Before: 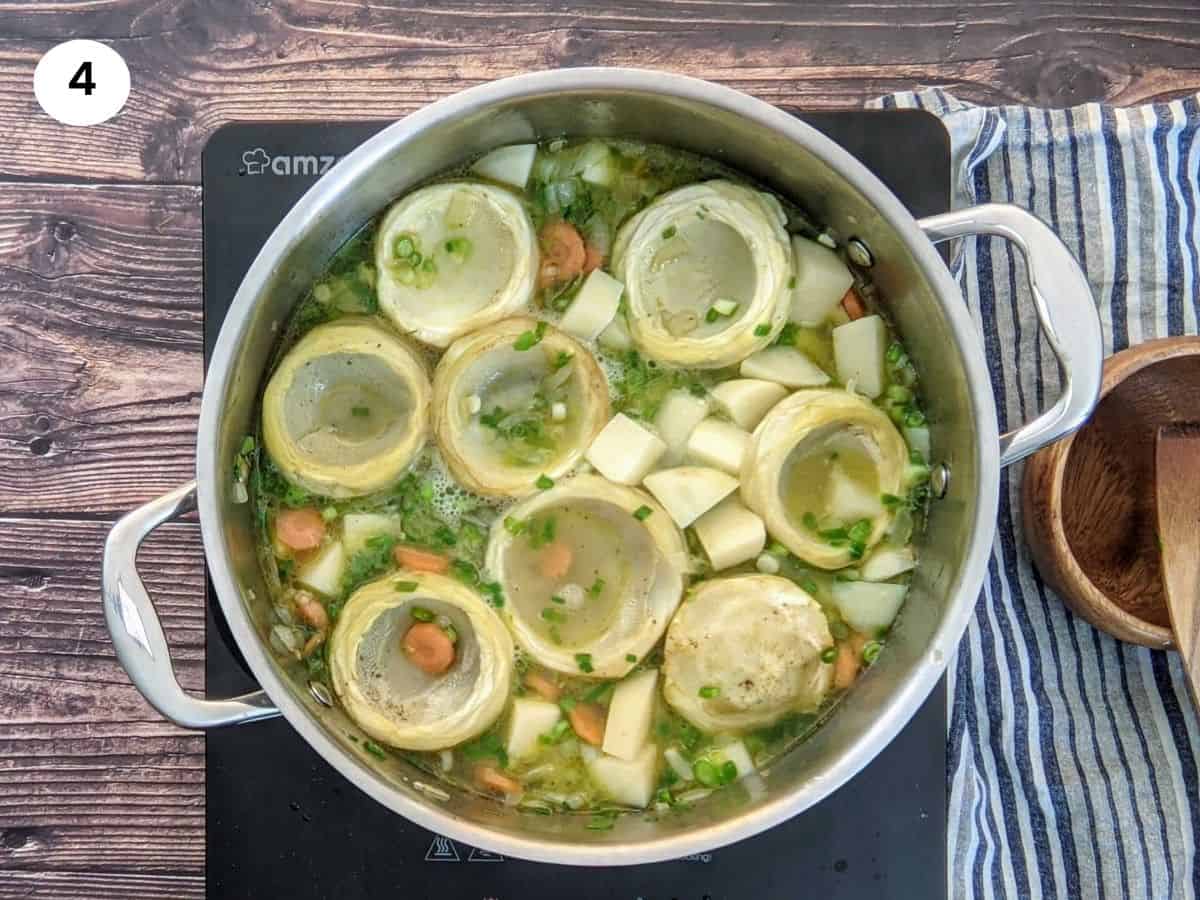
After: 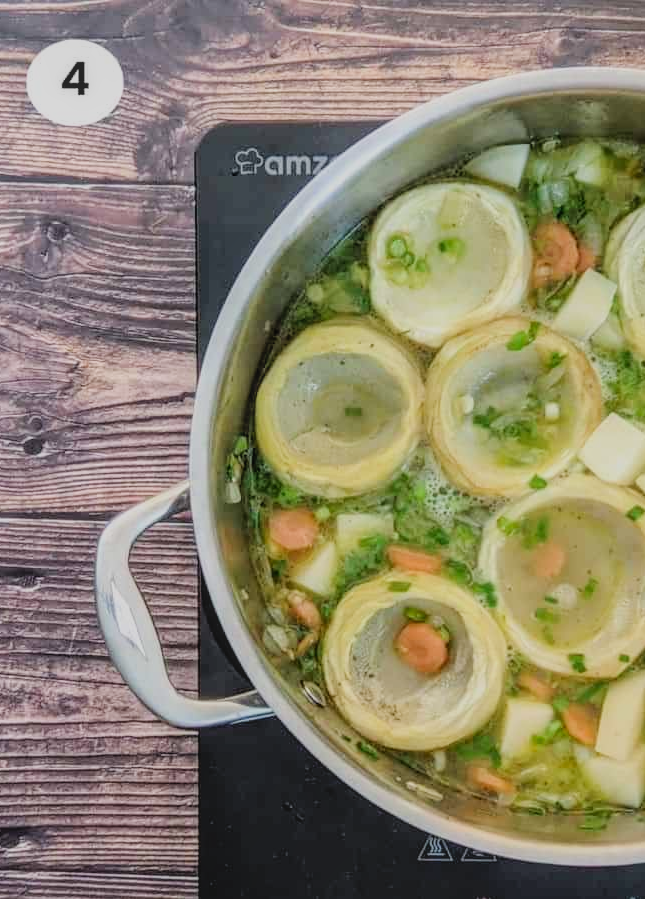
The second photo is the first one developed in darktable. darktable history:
crop: left 0.587%, right 45.588%, bottom 0.086%
contrast brightness saturation: contrast -0.1, brightness 0.05, saturation 0.08
filmic rgb: black relative exposure -7.65 EV, white relative exposure 4.56 EV, hardness 3.61
local contrast: on, module defaults
